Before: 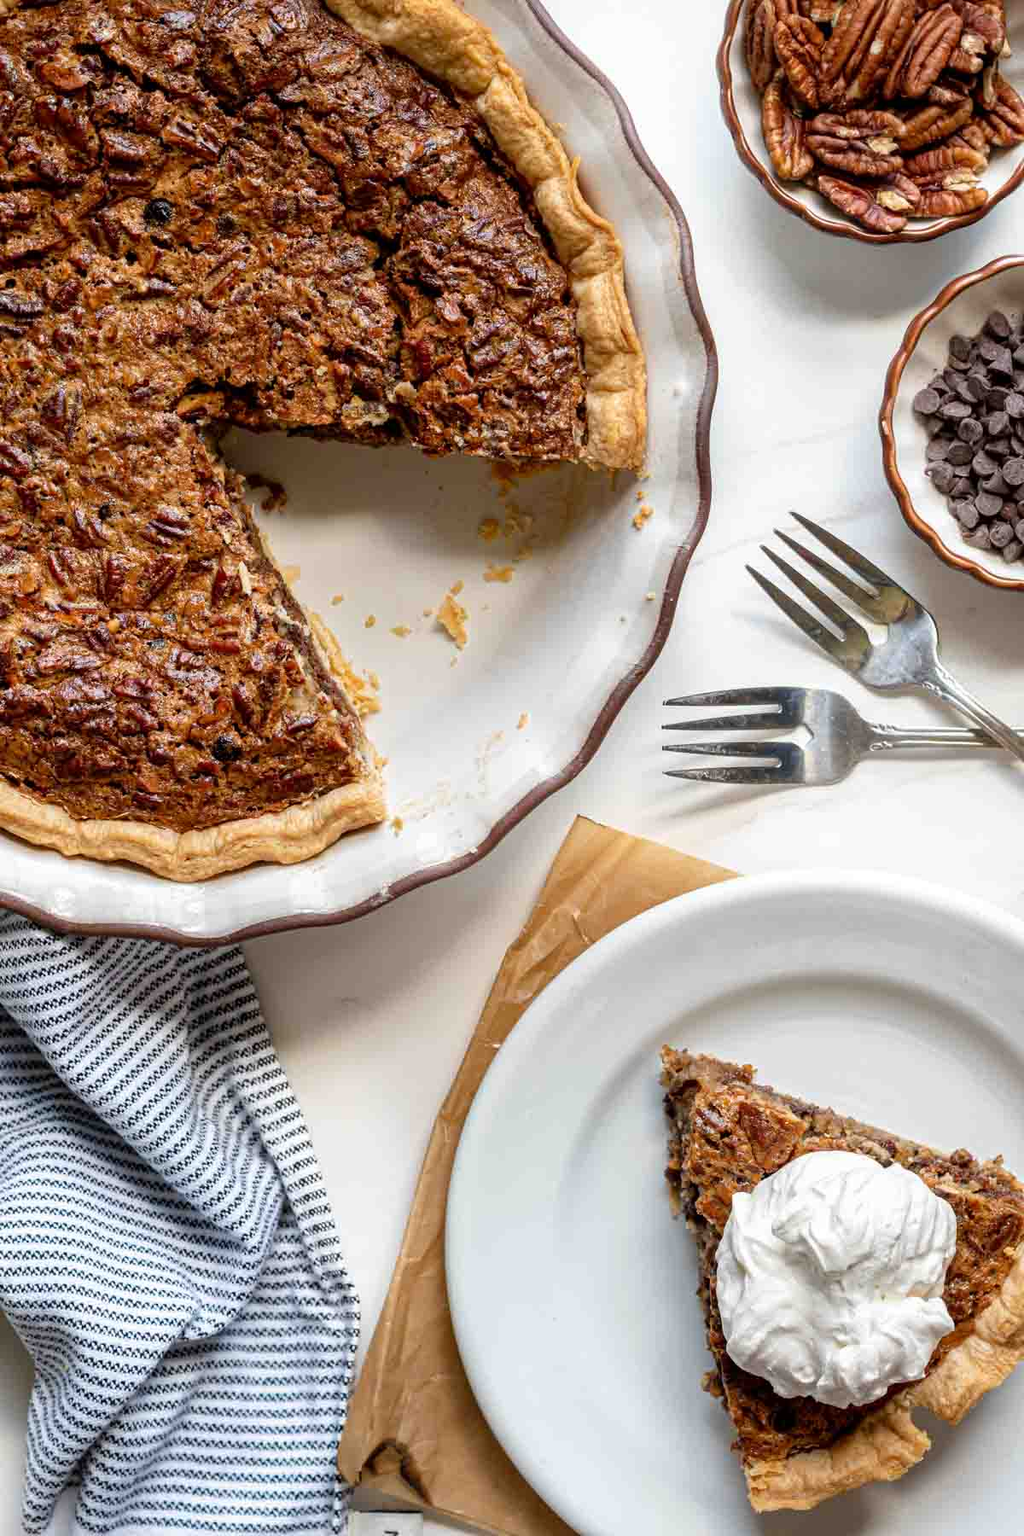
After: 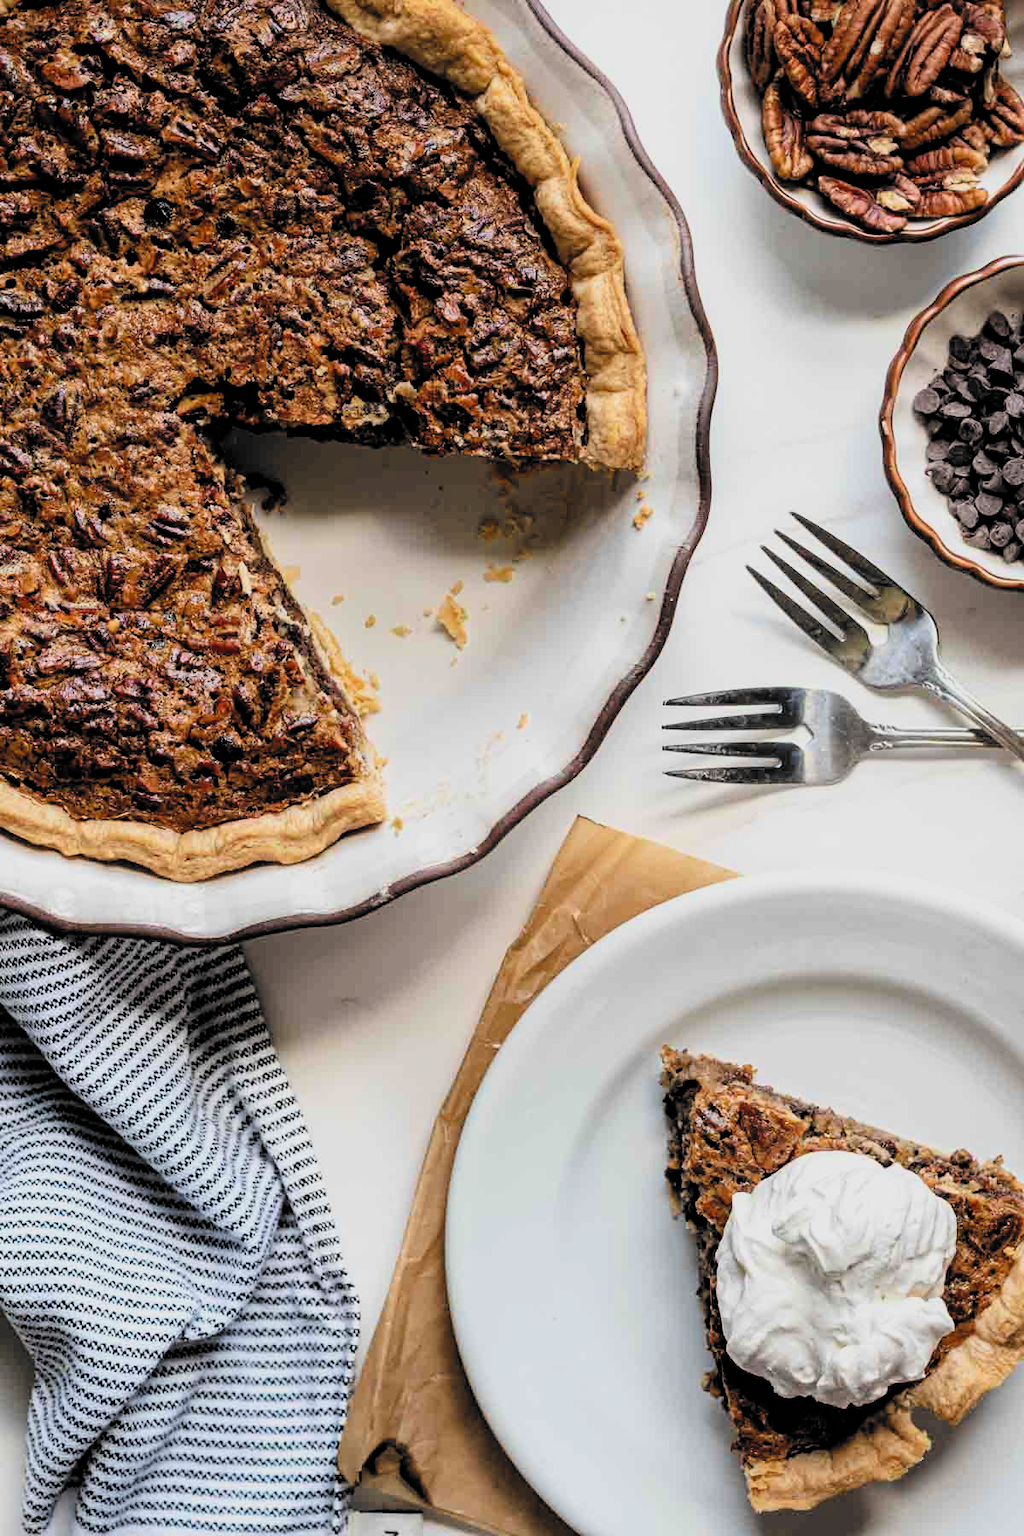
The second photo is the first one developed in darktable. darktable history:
filmic rgb: black relative exposure -5.09 EV, white relative exposure 3.51 EV, hardness 3.18, contrast 1.383, highlights saturation mix -49.64%, color science v6 (2022)
exposure: exposure -0.141 EV, compensate exposure bias true, compensate highlight preservation false
